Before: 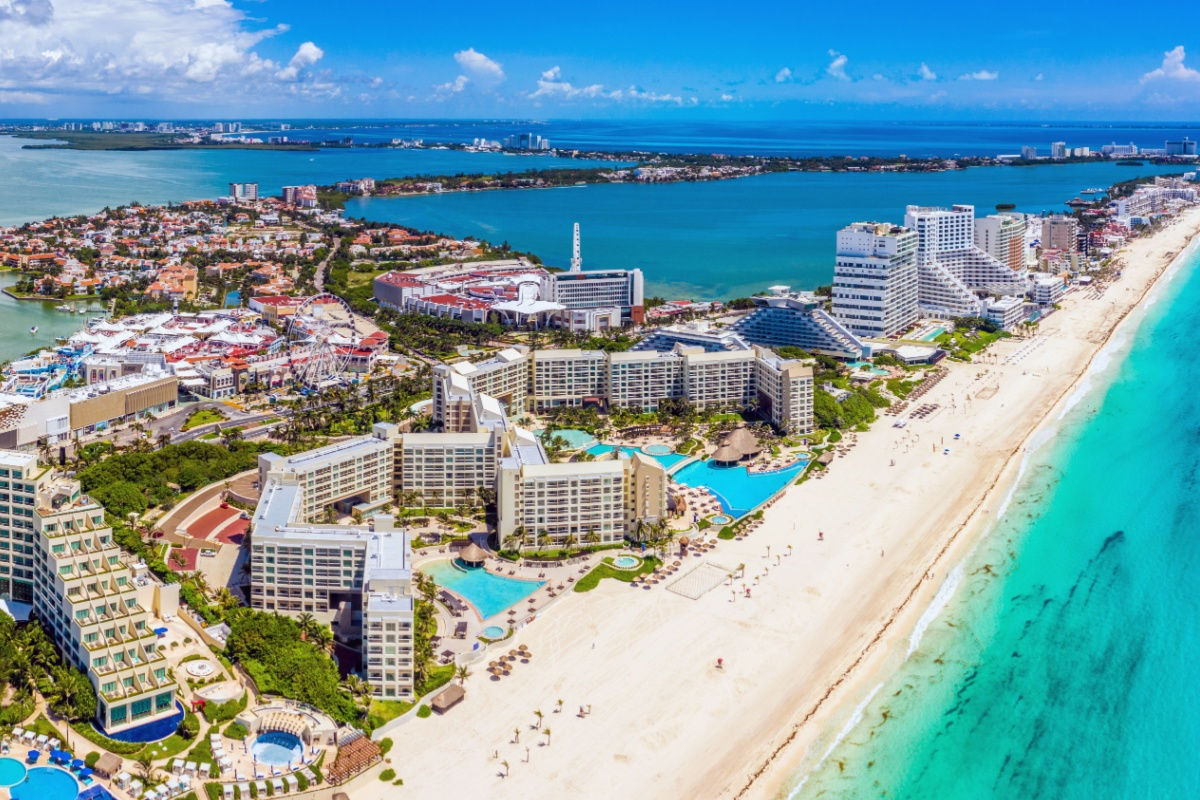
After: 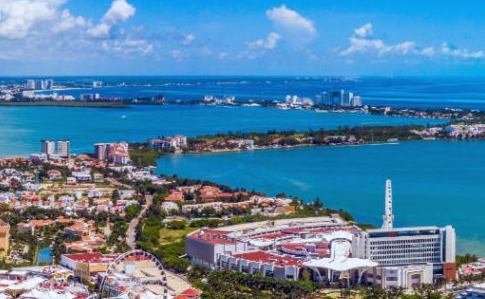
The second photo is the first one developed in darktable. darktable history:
crop: left 15.695%, top 5.428%, right 43.846%, bottom 57.165%
